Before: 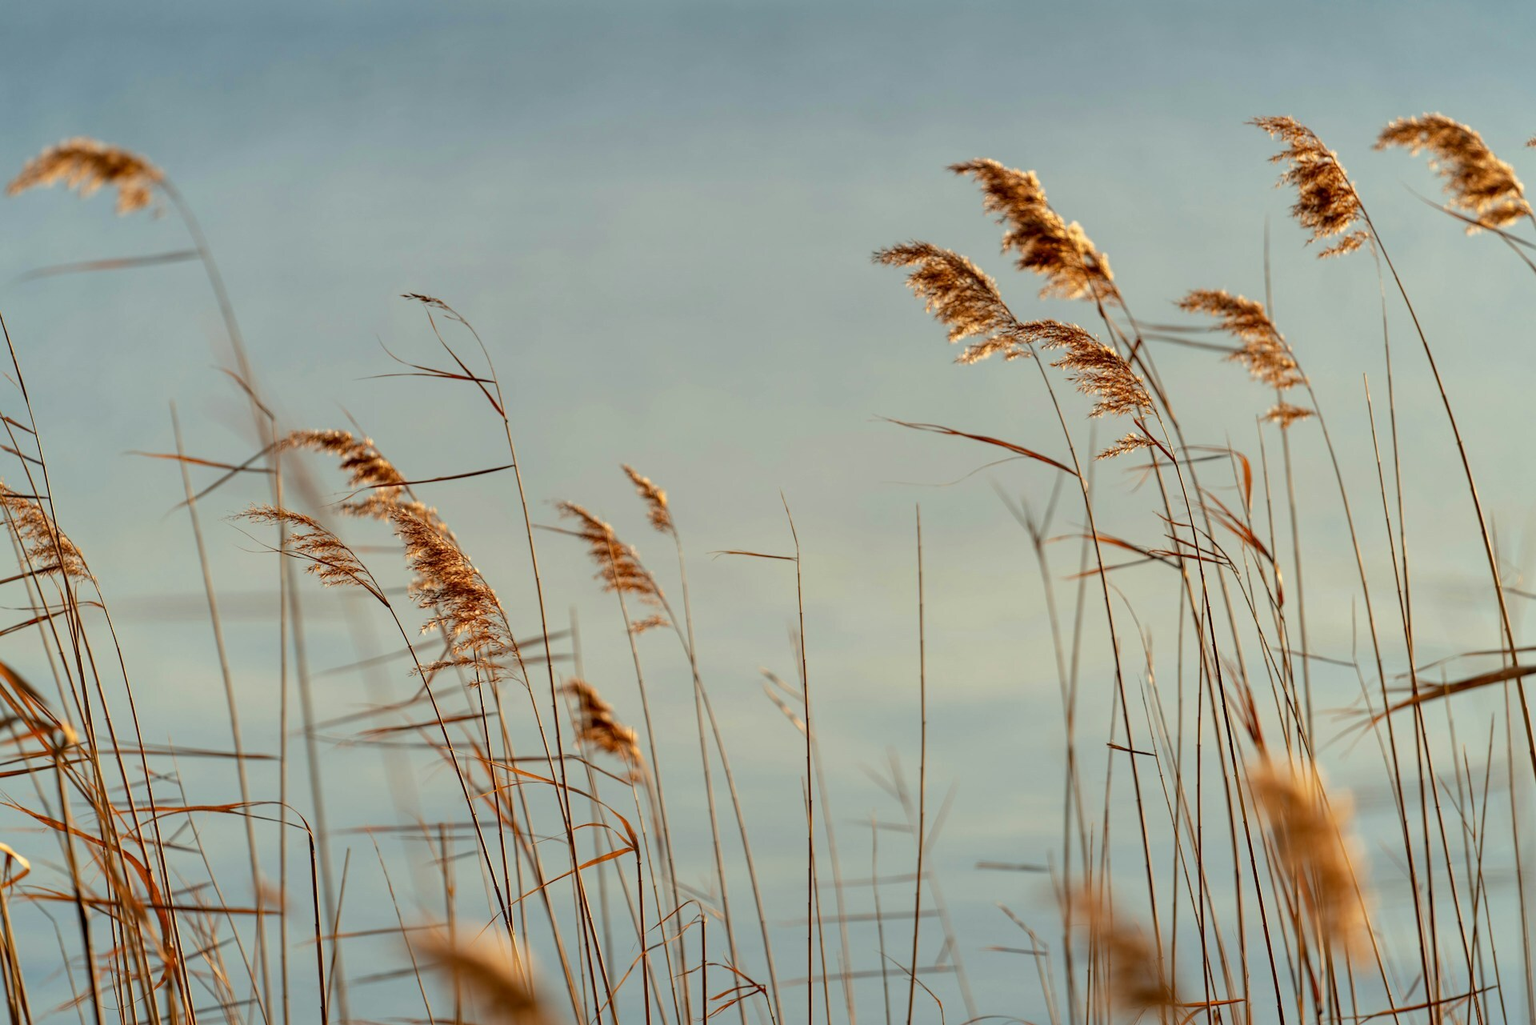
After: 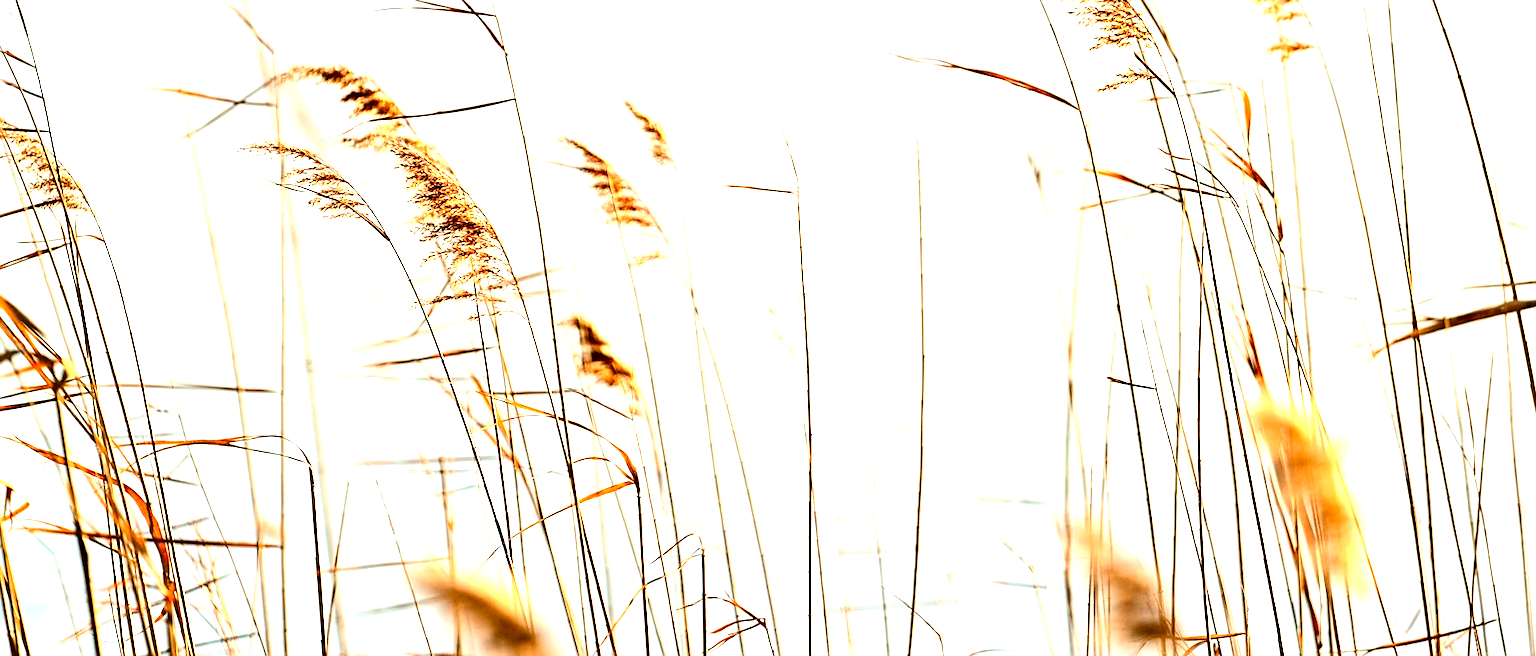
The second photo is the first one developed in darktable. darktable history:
crop and rotate: top 35.895%
sharpen: on, module defaults
tone equalizer: -8 EV -1.1 EV, -7 EV -1.05 EV, -6 EV -0.878 EV, -5 EV -0.601 EV, -3 EV 0.581 EV, -2 EV 0.853 EV, -1 EV 0.991 EV, +0 EV 1.06 EV, edges refinement/feathering 500, mask exposure compensation -1.57 EV, preserve details no
exposure: black level correction 0.001, exposure 1.303 EV, compensate highlight preservation false
contrast brightness saturation: contrast 0.15, brightness -0.014, saturation 0.098
